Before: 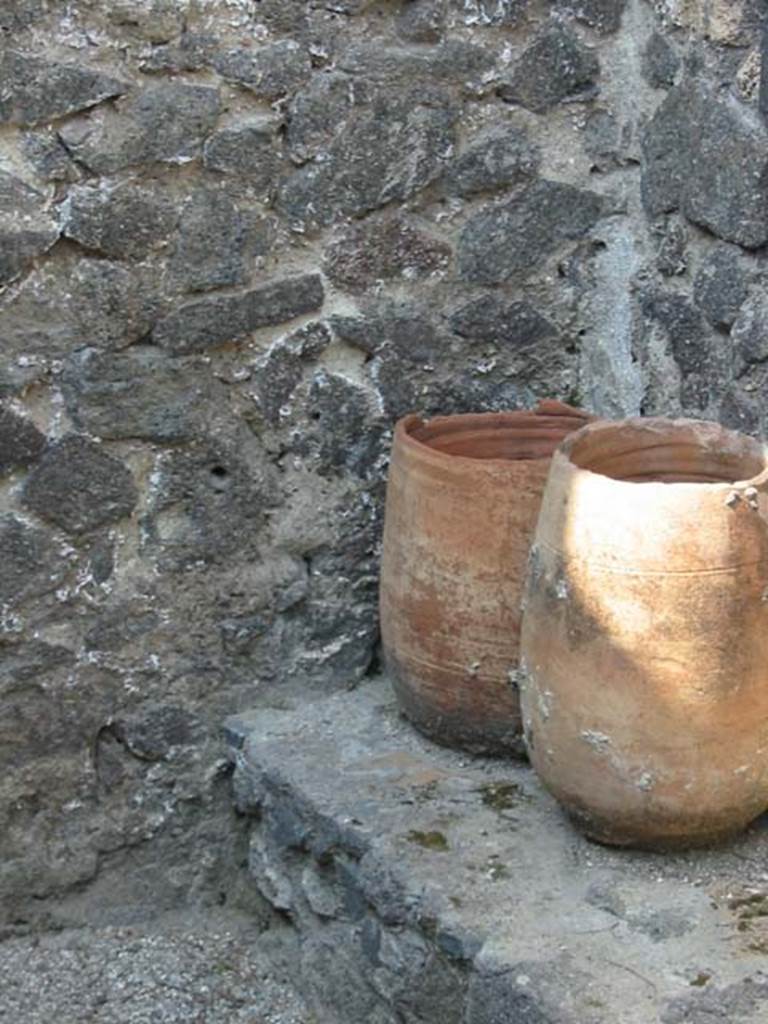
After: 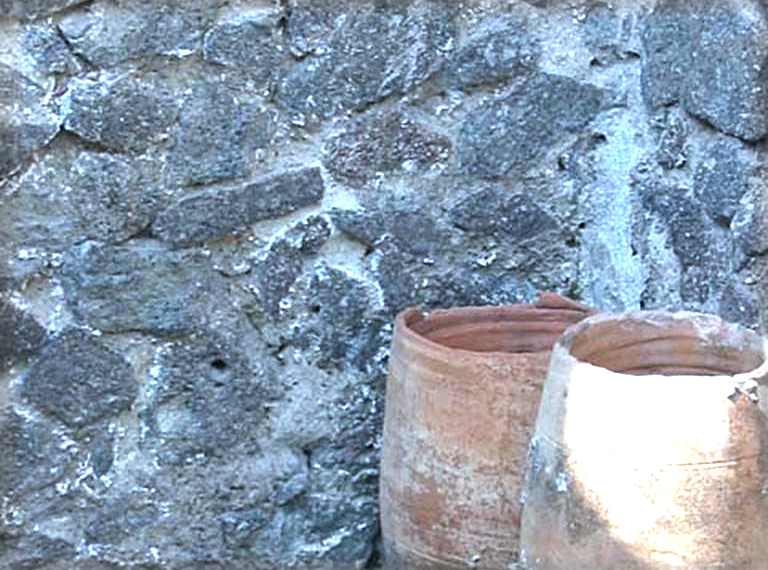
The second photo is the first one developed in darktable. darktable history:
sharpen: on, module defaults
color calibration: illuminant custom, x 0.389, y 0.387, temperature 3803.07 K
crop and rotate: top 10.511%, bottom 33.776%
exposure: black level correction -0.001, exposure 0.904 EV, compensate exposure bias true, compensate highlight preservation false
vignetting: fall-off start 93.45%, fall-off radius 5.24%, brightness -0.271, automatic ratio true, width/height ratio 1.331, shape 0.041
